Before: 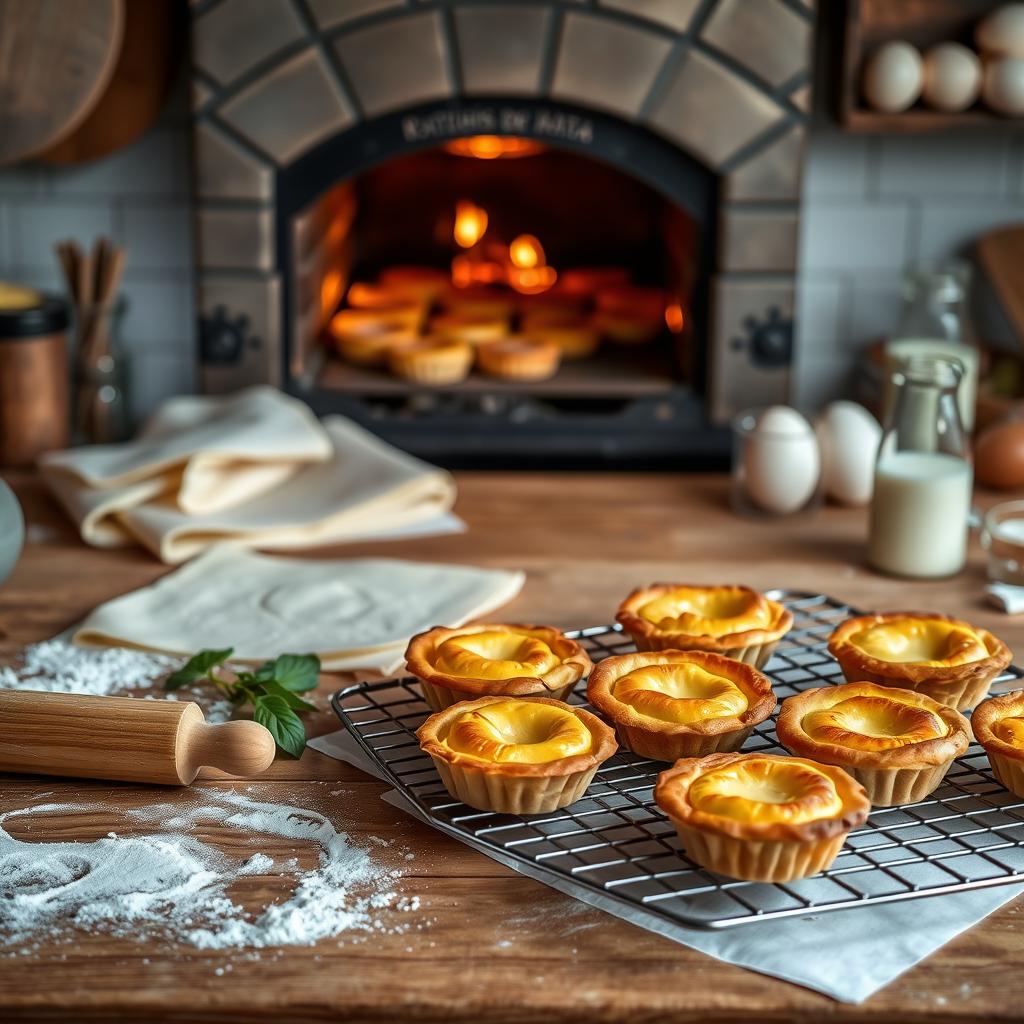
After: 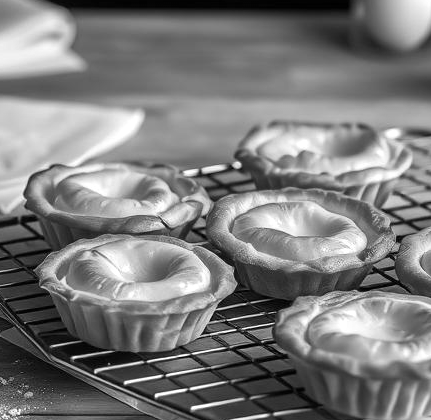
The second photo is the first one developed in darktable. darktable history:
crop: left 37.221%, top 45.169%, right 20.63%, bottom 13.777%
monochrome: a -6.99, b 35.61, size 1.4
exposure: exposure 0.2 EV, compensate highlight preservation false
